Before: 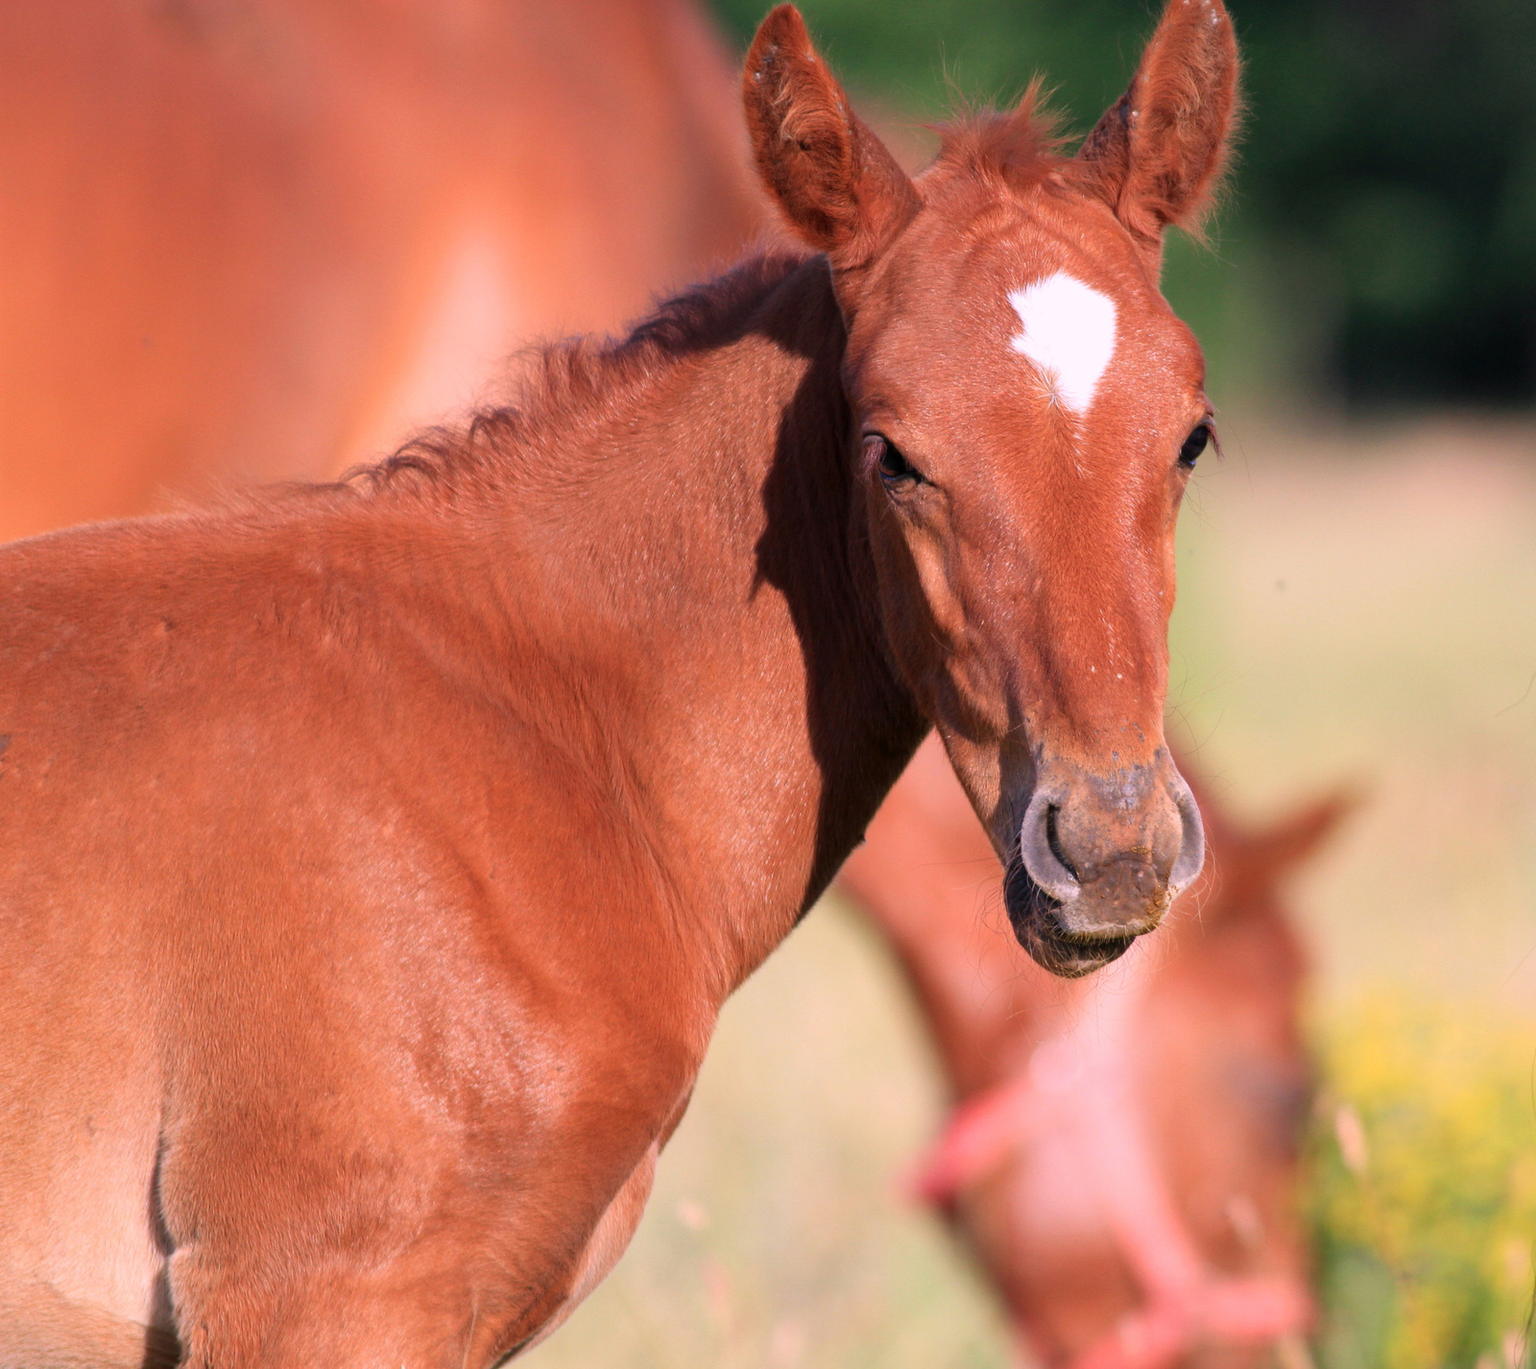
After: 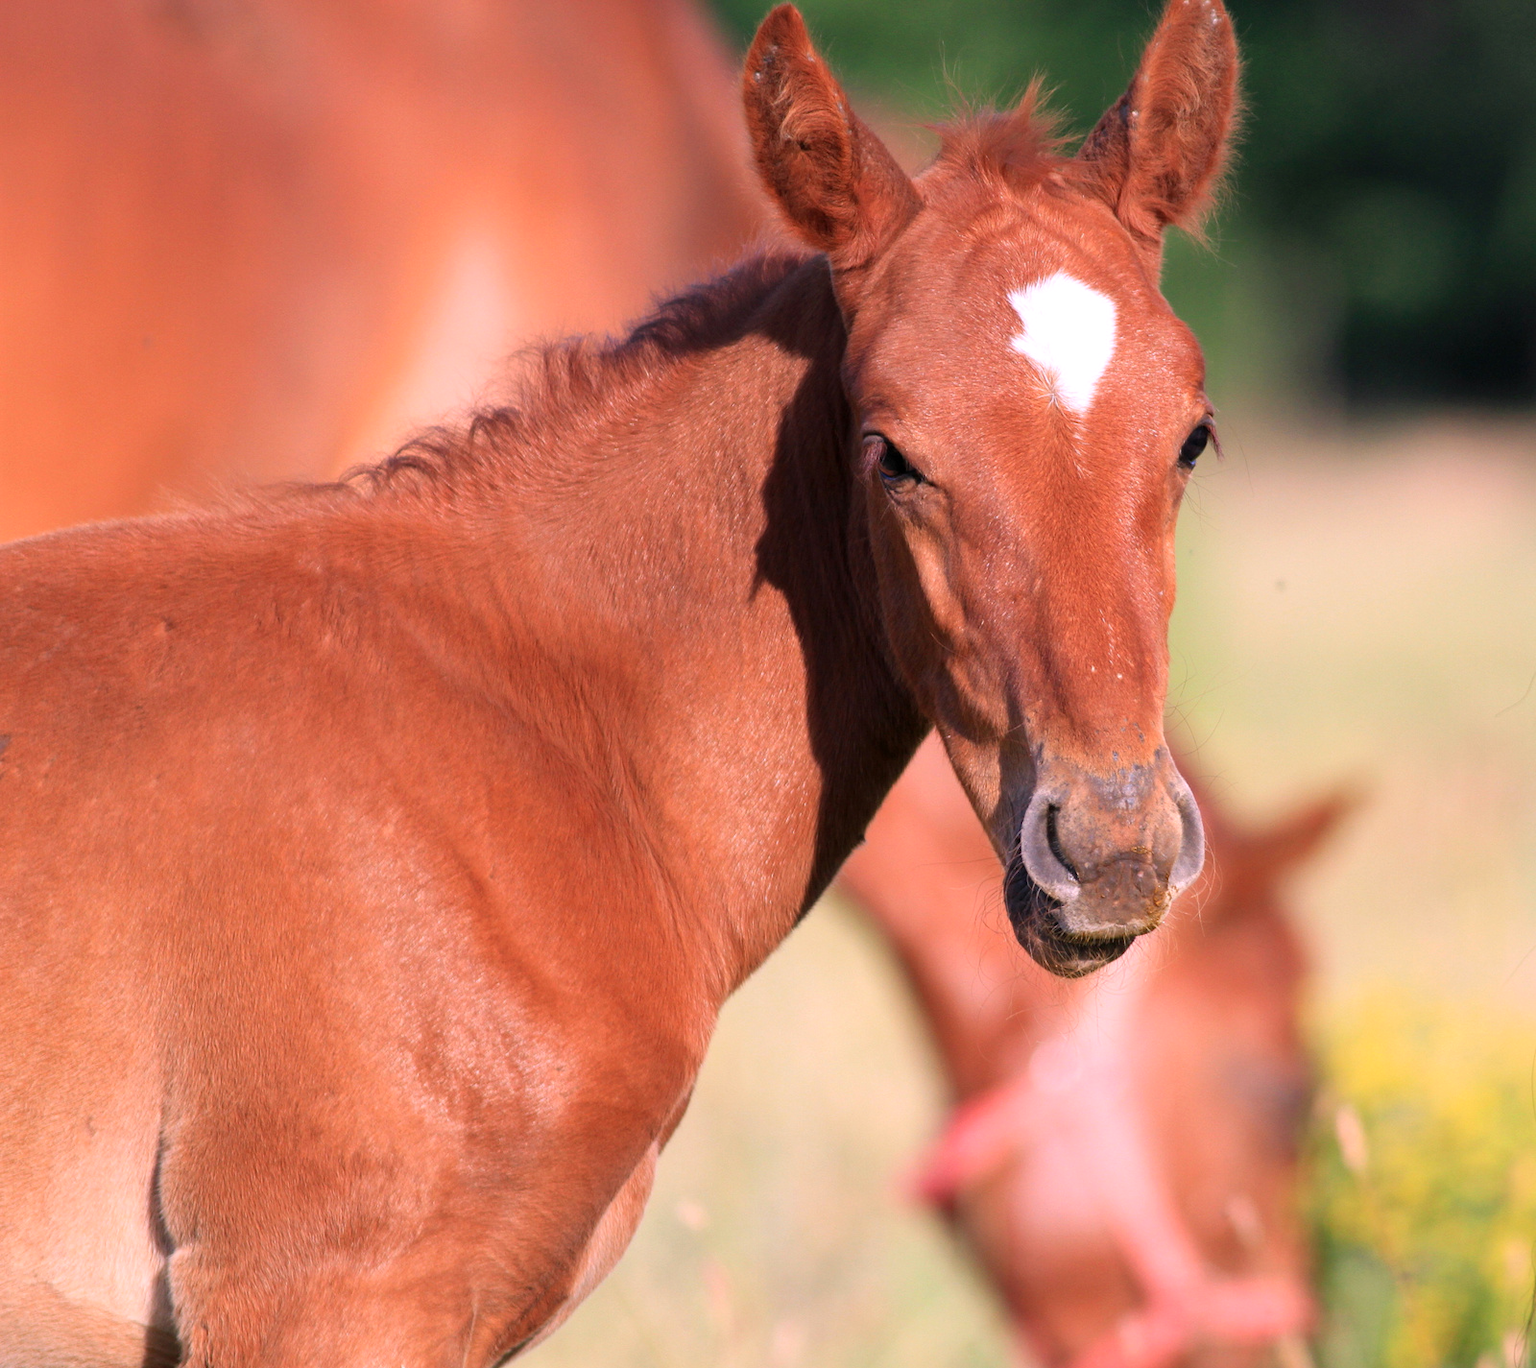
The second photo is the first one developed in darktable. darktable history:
exposure: exposure 0.127 EV, compensate exposure bias true, compensate highlight preservation false
